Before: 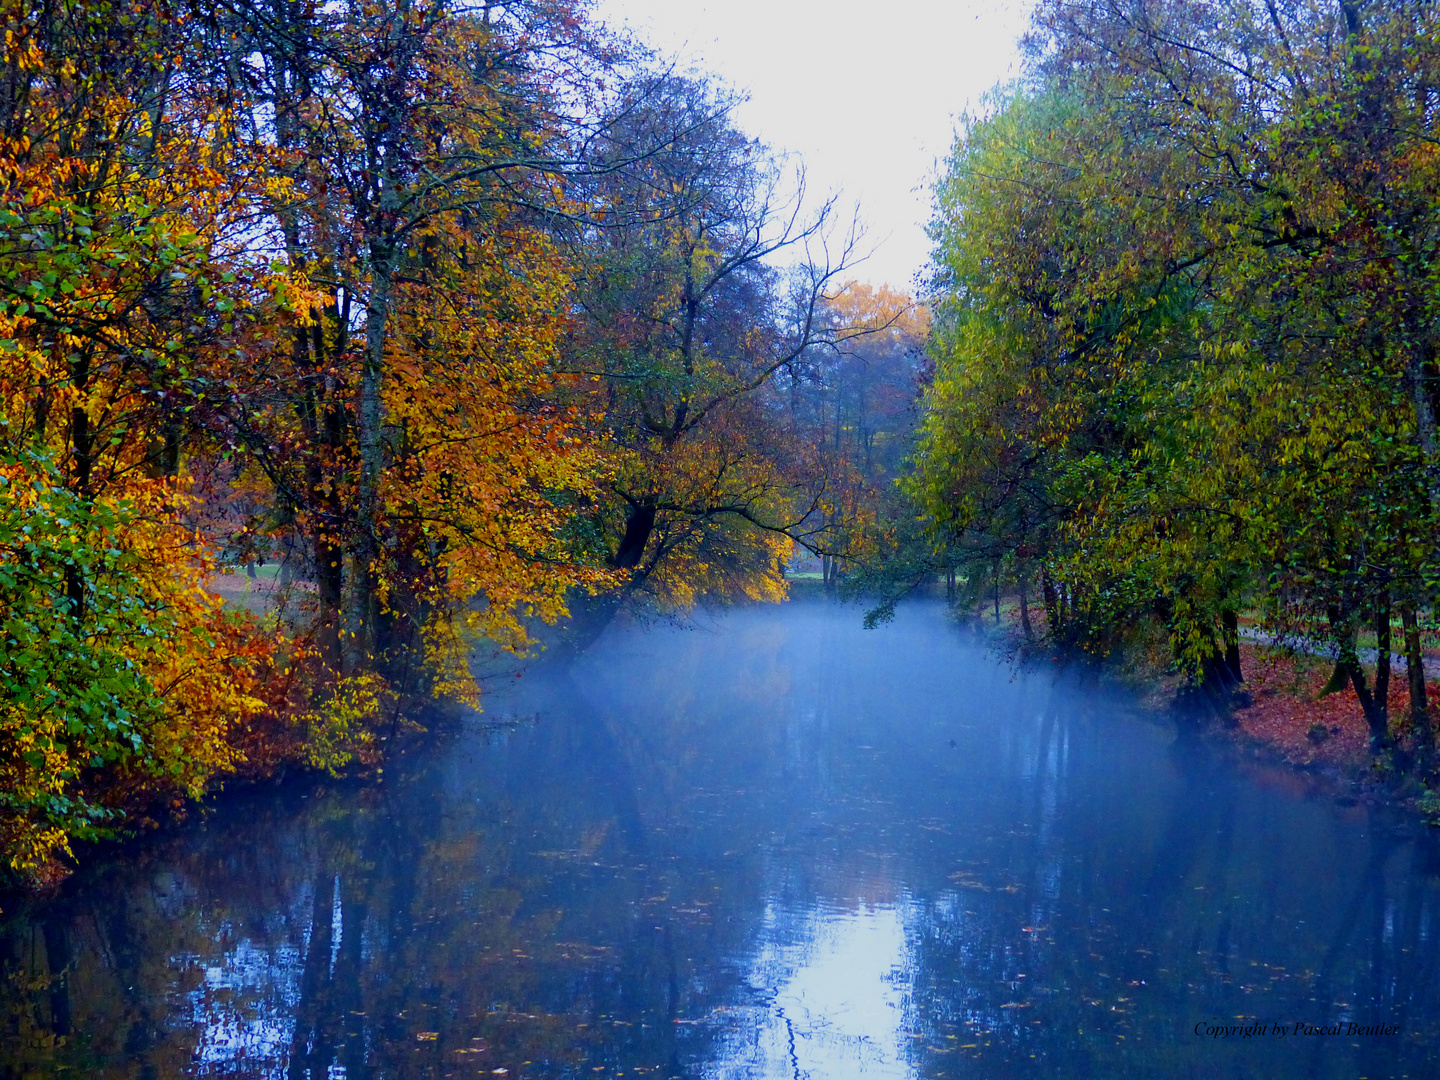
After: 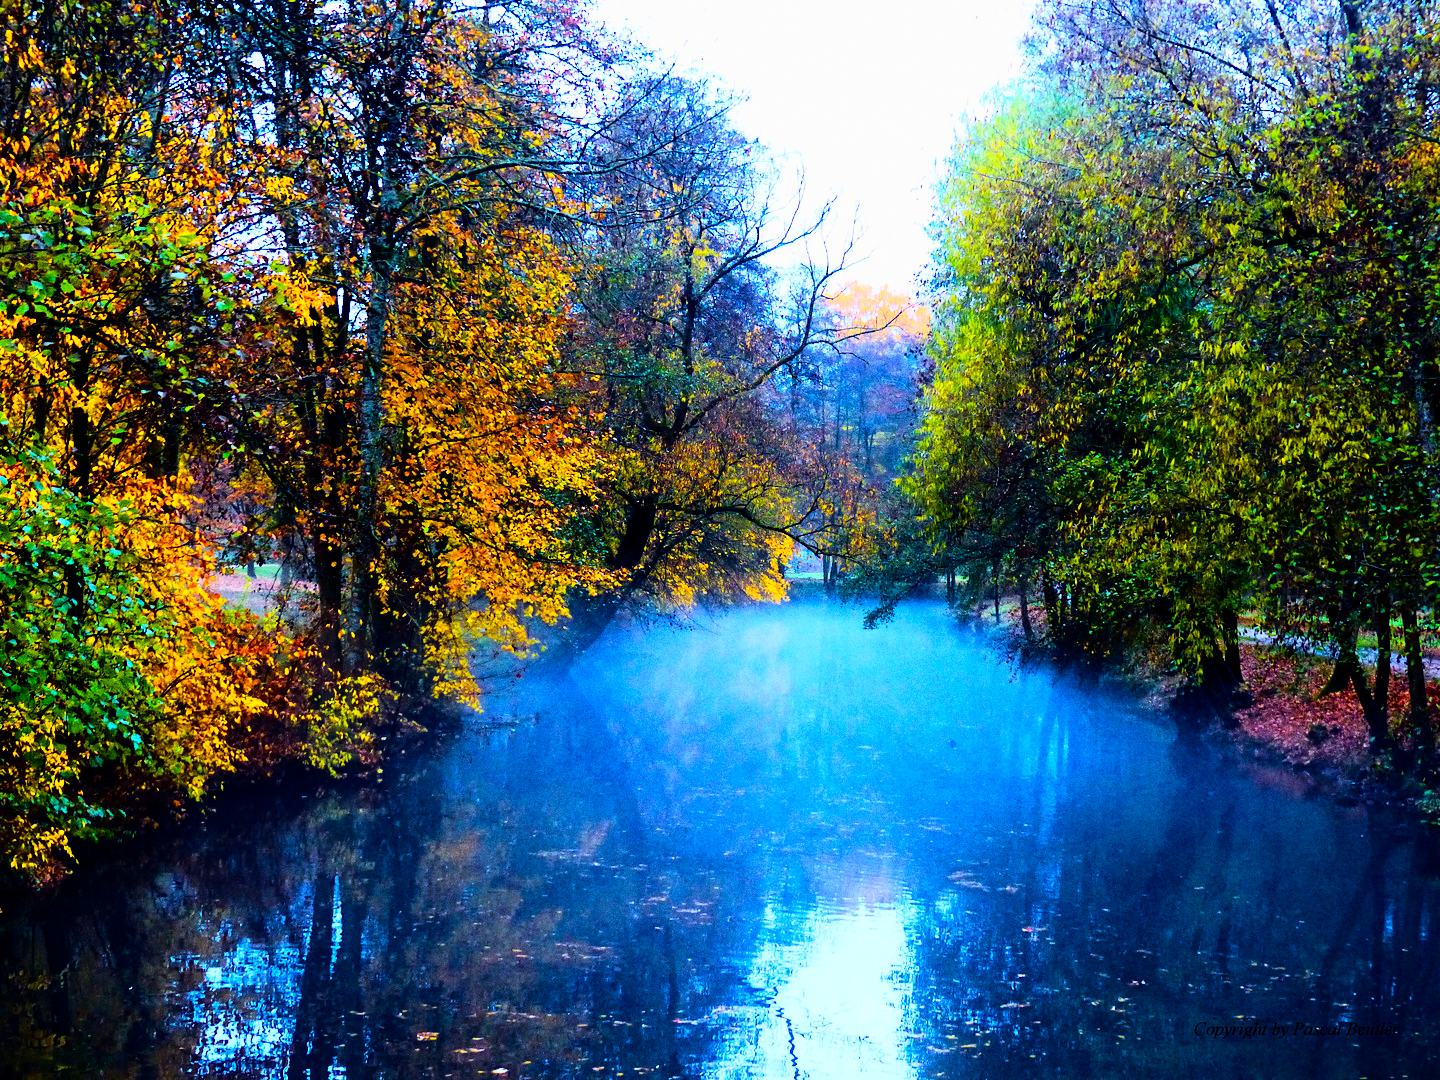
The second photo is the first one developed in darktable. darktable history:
rgb curve: curves: ch0 [(0, 0) (0.21, 0.15) (0.24, 0.21) (0.5, 0.75) (0.75, 0.96) (0.89, 0.99) (1, 1)]; ch1 [(0, 0.02) (0.21, 0.13) (0.25, 0.2) (0.5, 0.67) (0.75, 0.9) (0.89, 0.97) (1, 1)]; ch2 [(0, 0.02) (0.21, 0.13) (0.25, 0.2) (0.5, 0.67) (0.75, 0.9) (0.89, 0.97) (1, 1)], compensate middle gray true
color balance rgb: perceptual saturation grading › global saturation 30%, global vibrance 20%
grain: coarseness 0.09 ISO
